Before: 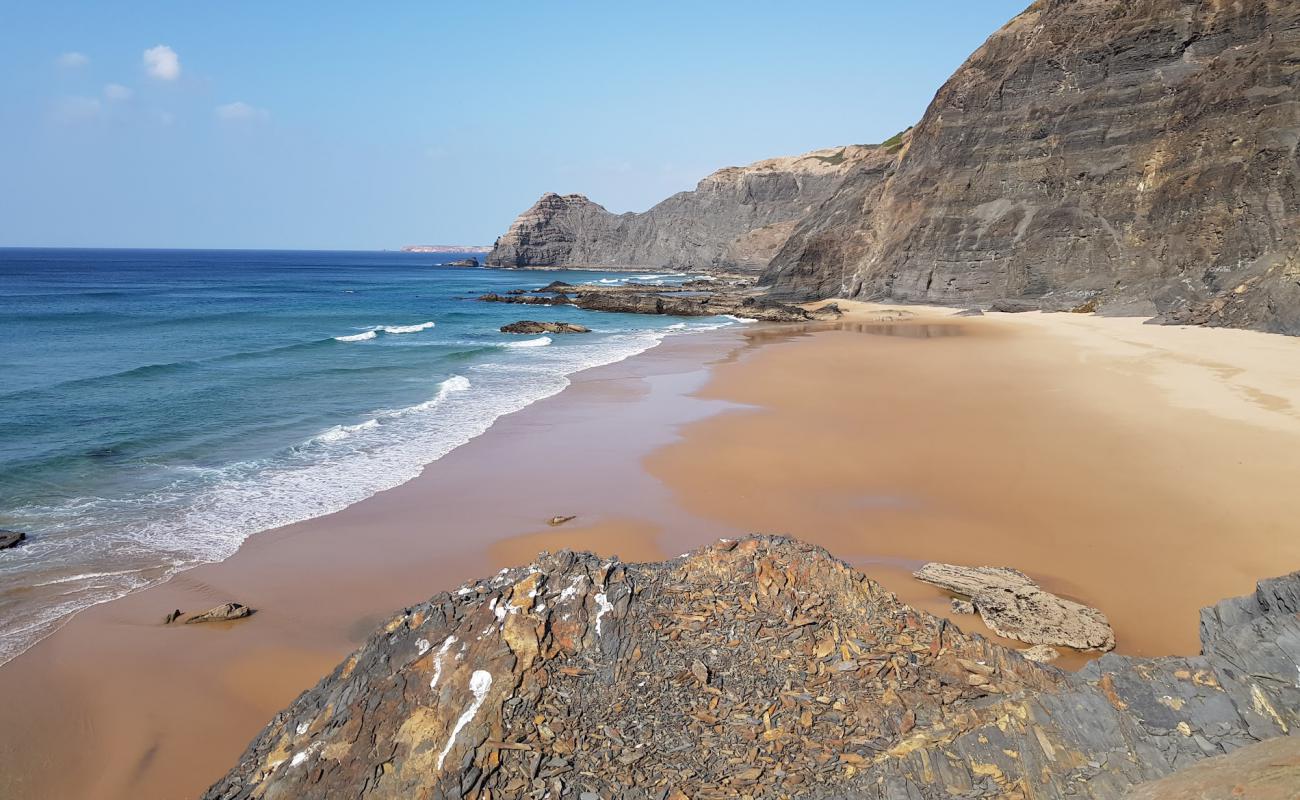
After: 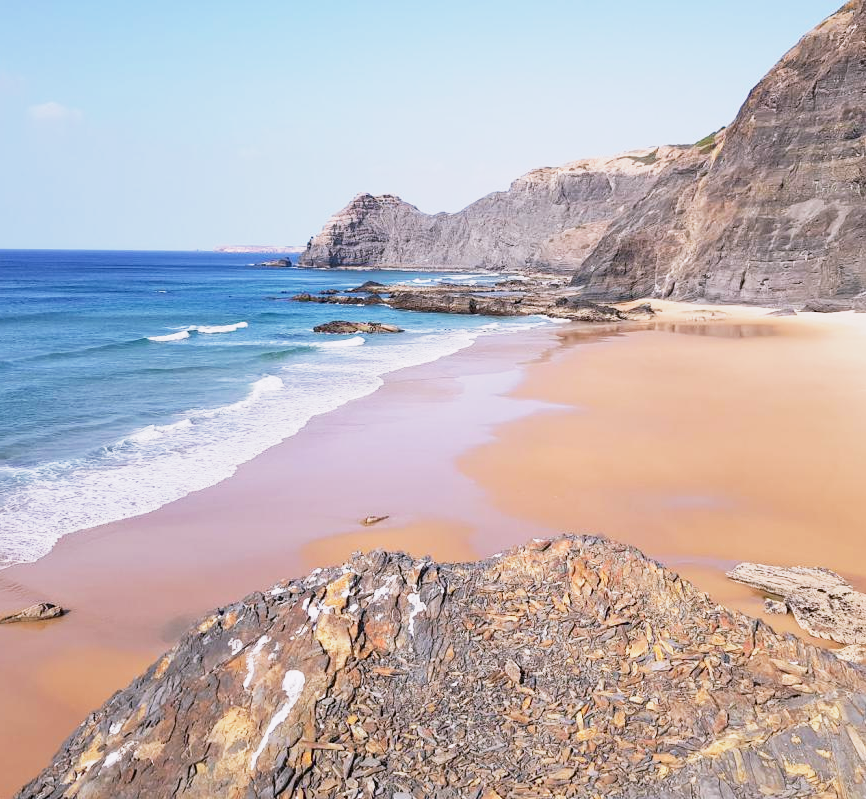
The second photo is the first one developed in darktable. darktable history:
base curve: curves: ch0 [(0, 0) (0.088, 0.125) (0.176, 0.251) (0.354, 0.501) (0.613, 0.749) (1, 0.877)], preserve colors none
exposure: exposure 0.15 EV, compensate highlight preservation false
white balance: red 1.05, blue 1.072
crop and rotate: left 14.436%, right 18.898%
